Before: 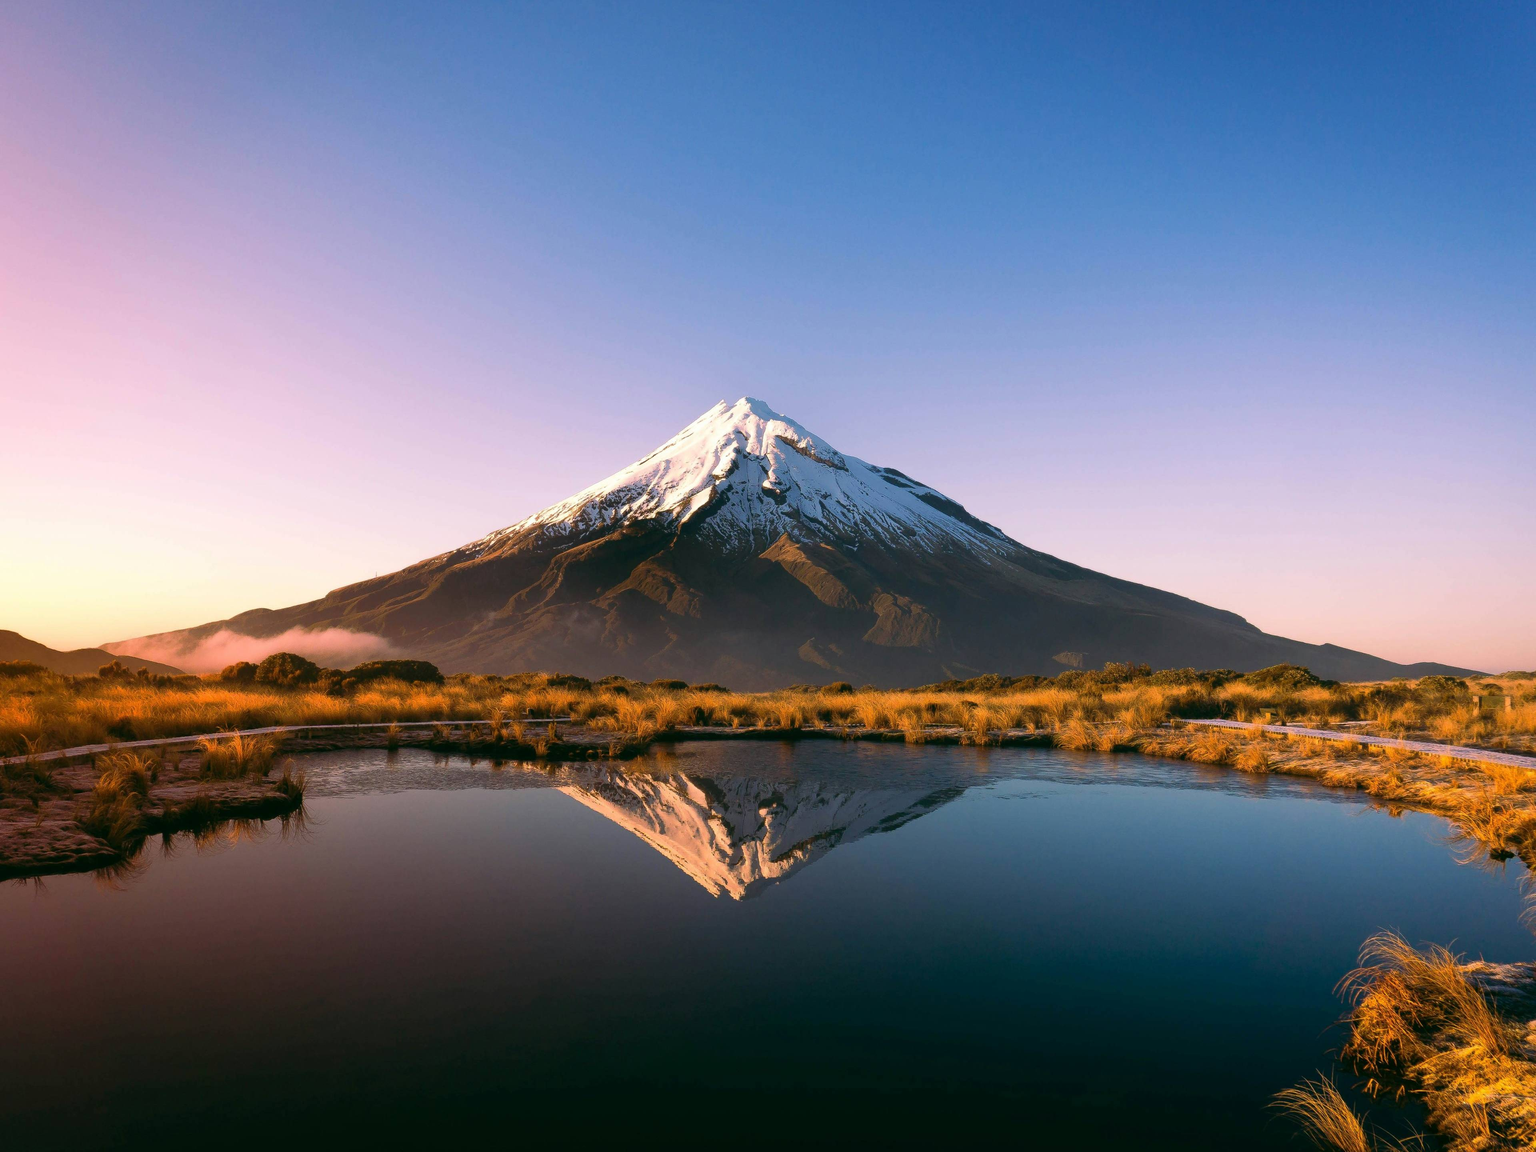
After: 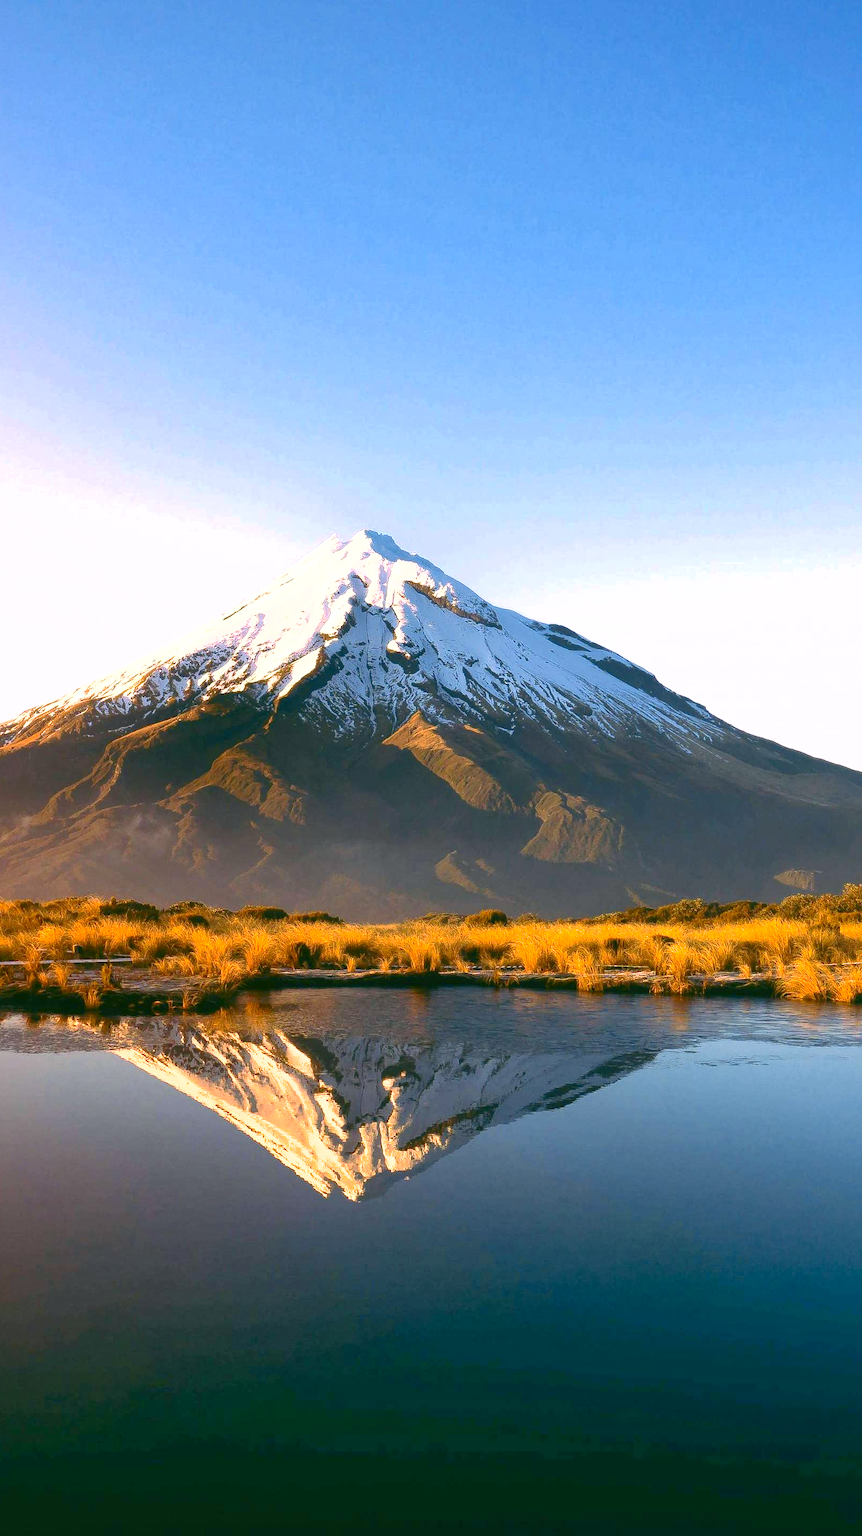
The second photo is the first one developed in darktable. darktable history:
crop: left 30.757%, right 27.116%
shadows and highlights: on, module defaults
exposure: black level correction 0, exposure 0.695 EV, compensate highlight preservation false
tone curve: curves: ch0 [(0, 0) (0.227, 0.17) (0.766, 0.774) (1, 1)]; ch1 [(0, 0) (0.114, 0.127) (0.437, 0.452) (0.498, 0.495) (0.579, 0.576) (1, 1)]; ch2 [(0, 0) (0.233, 0.259) (0.493, 0.492) (0.568, 0.579) (1, 1)], color space Lab, independent channels, preserve colors none
levels: levels [0, 0.435, 0.917]
